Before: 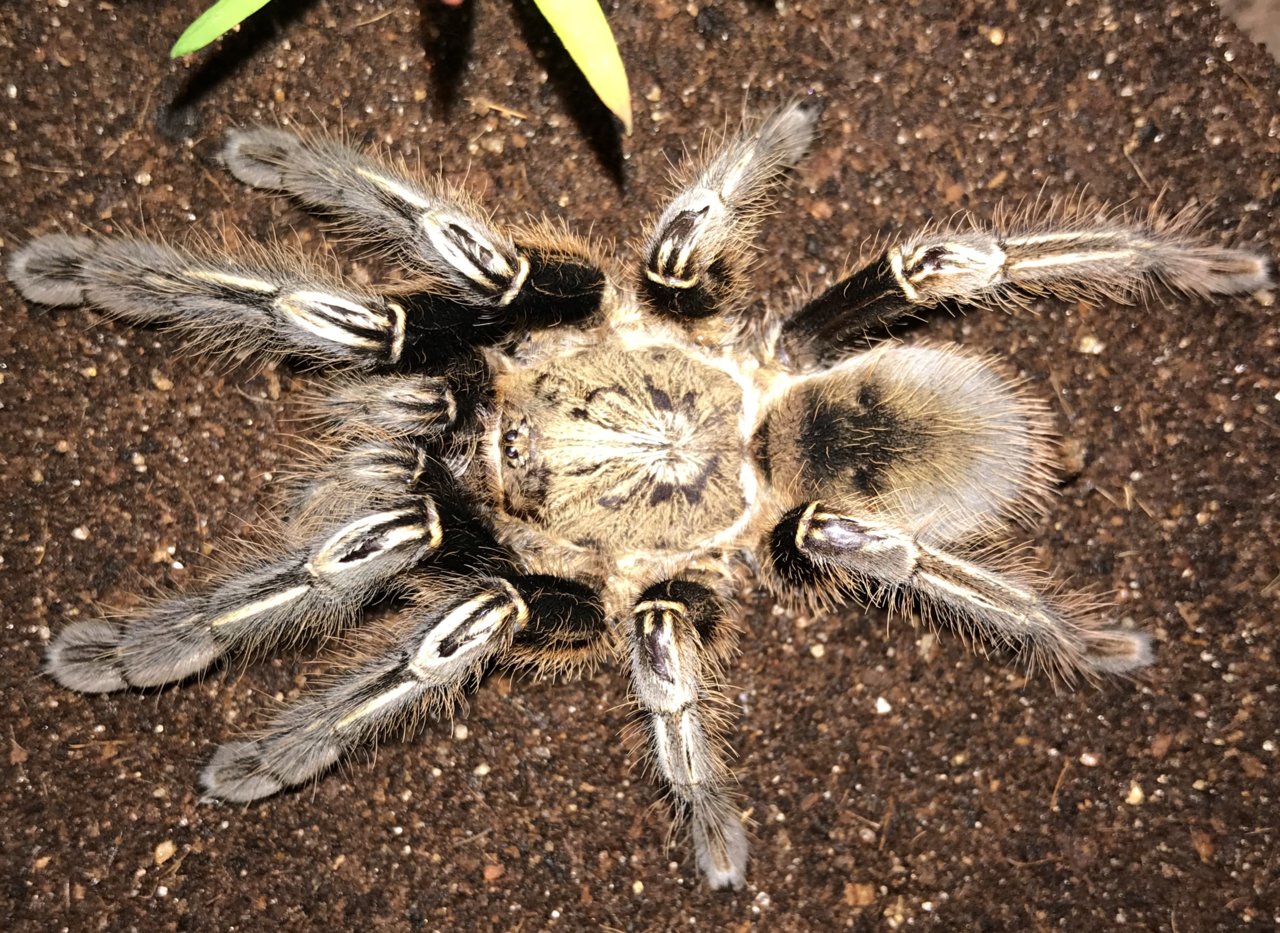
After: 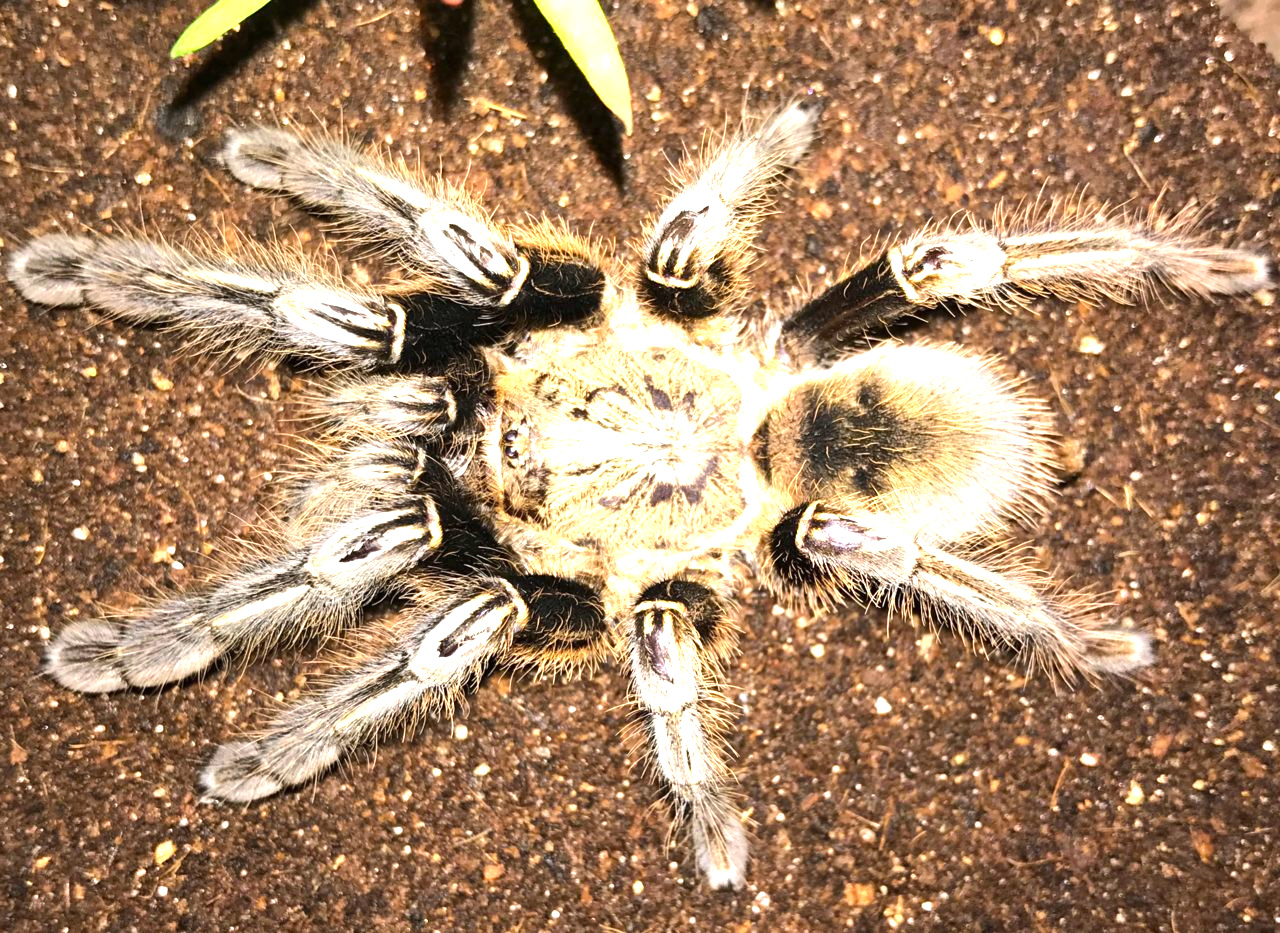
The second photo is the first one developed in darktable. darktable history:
exposure: black level correction 0, exposure 1.107 EV, compensate exposure bias true, compensate highlight preservation false
color balance rgb: perceptual saturation grading › global saturation -0.004%, global vibrance 40.167%
